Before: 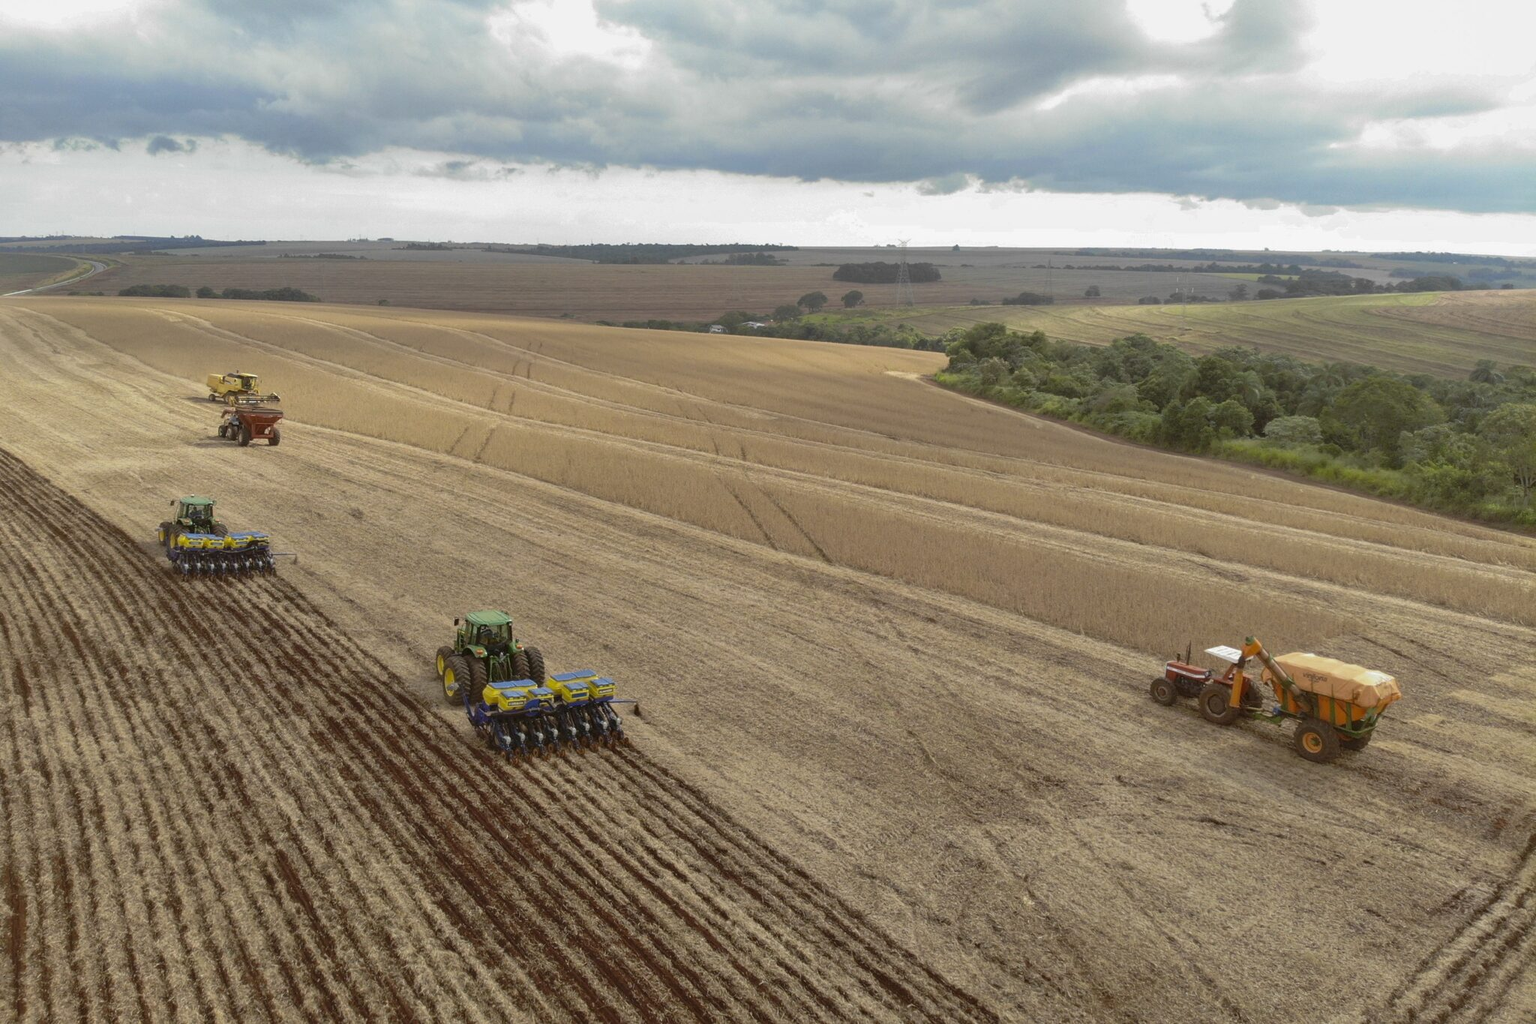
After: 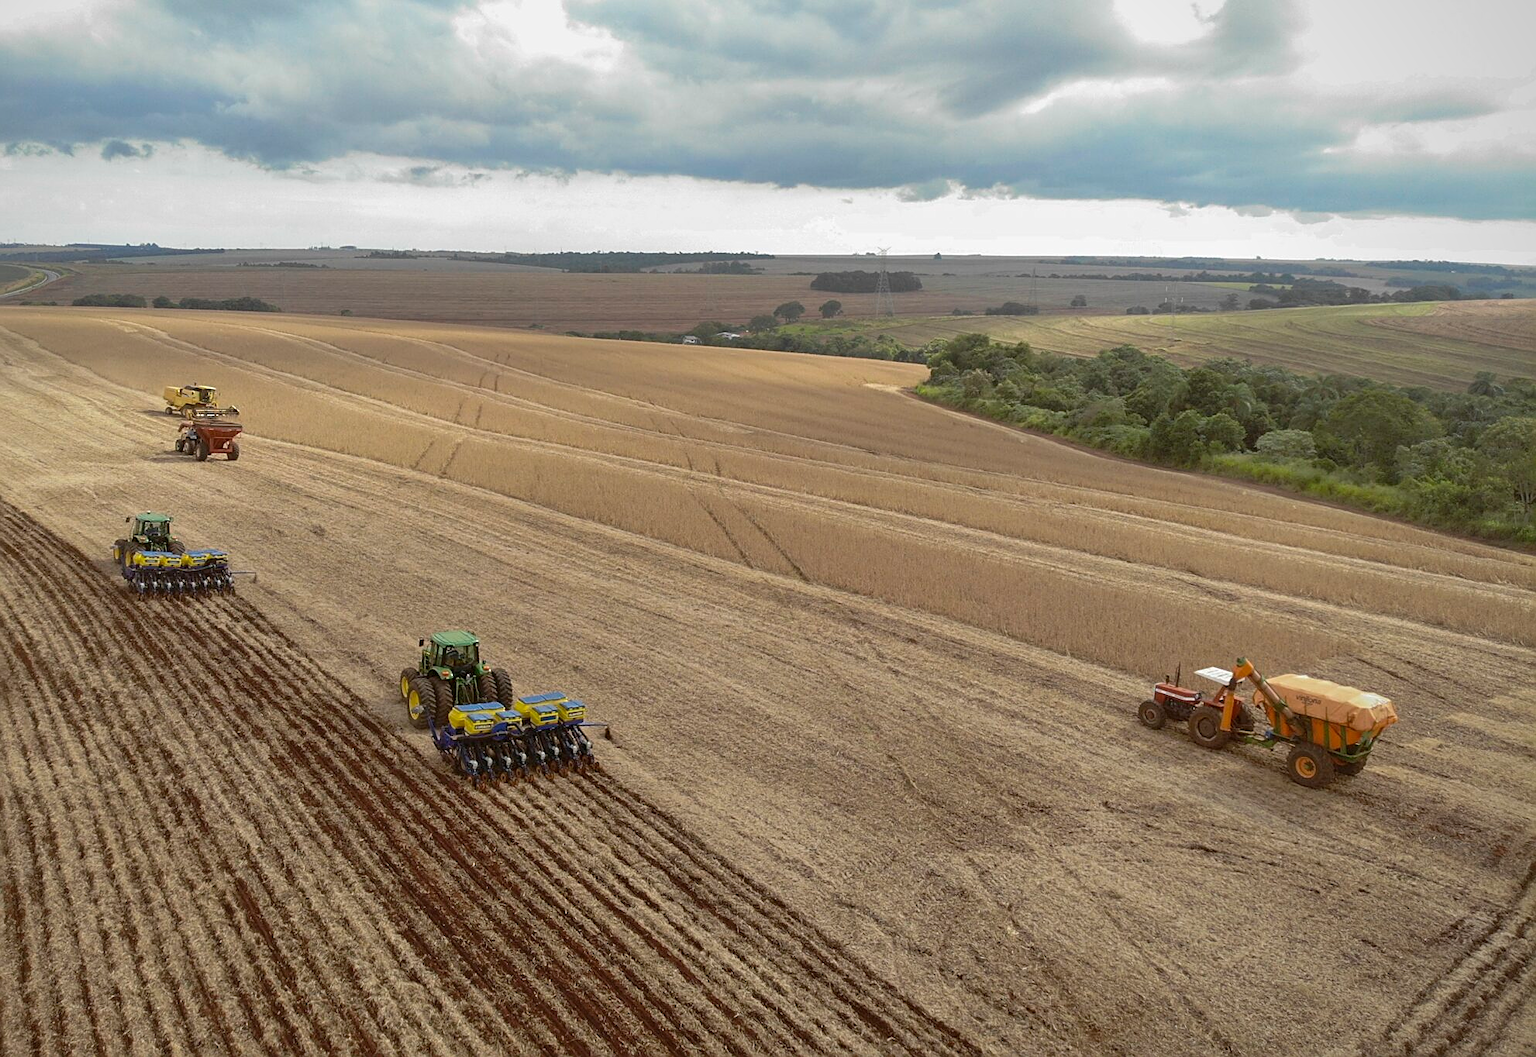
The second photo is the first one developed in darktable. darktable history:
crop and rotate: left 3.184%
vignetting: fall-off start 79.93%, brightness -0.301, saturation -0.046, center (-0.121, -0.008), unbound false
sharpen: on, module defaults
